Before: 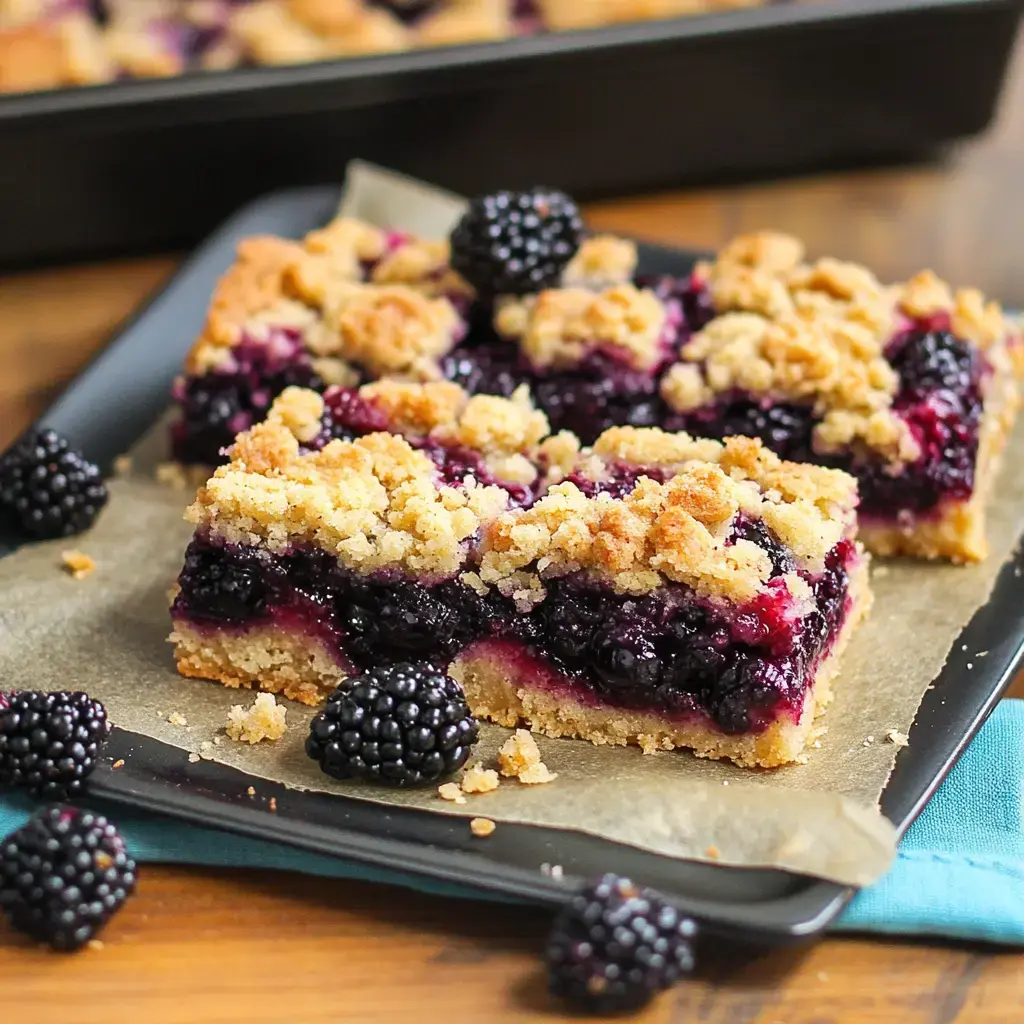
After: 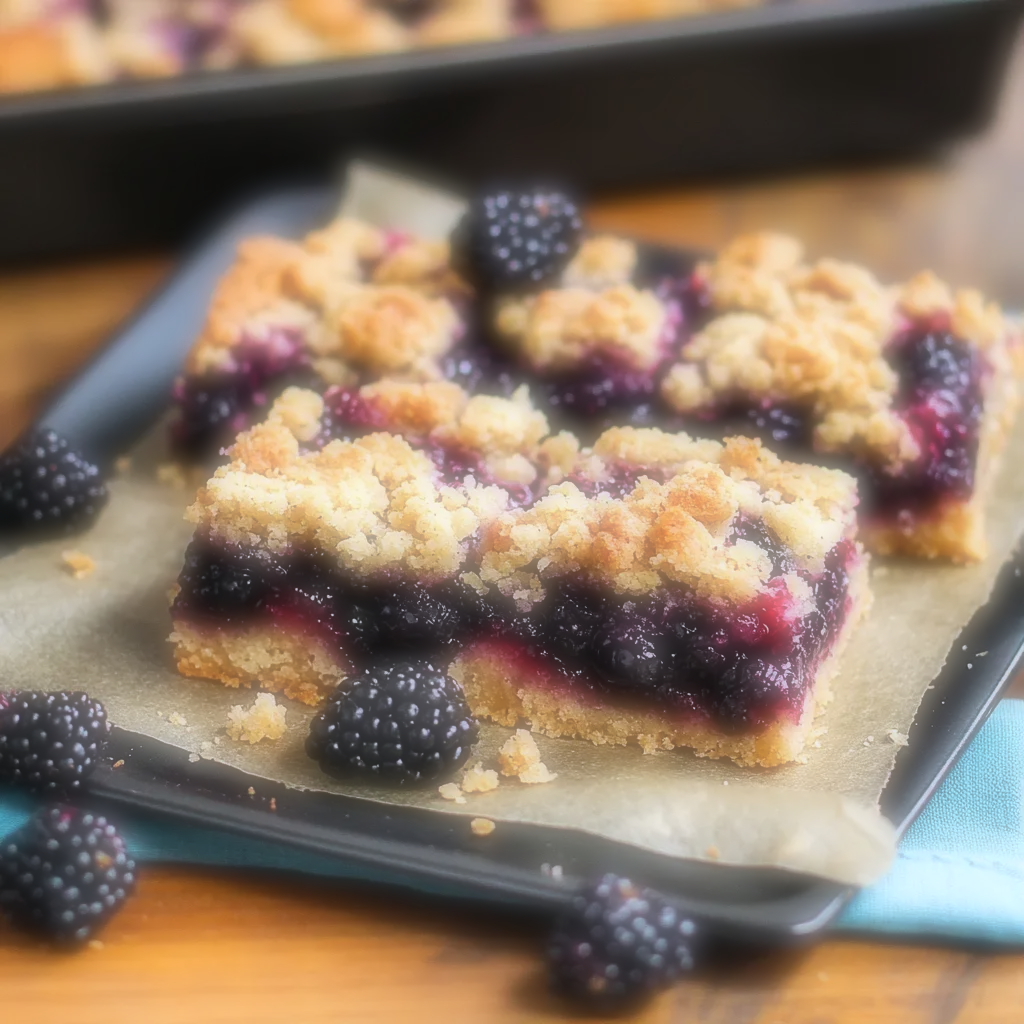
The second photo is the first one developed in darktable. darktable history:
soften: on, module defaults
color balance rgb: global vibrance -1%, saturation formula JzAzBz (2021)
white balance: red 0.984, blue 1.059
